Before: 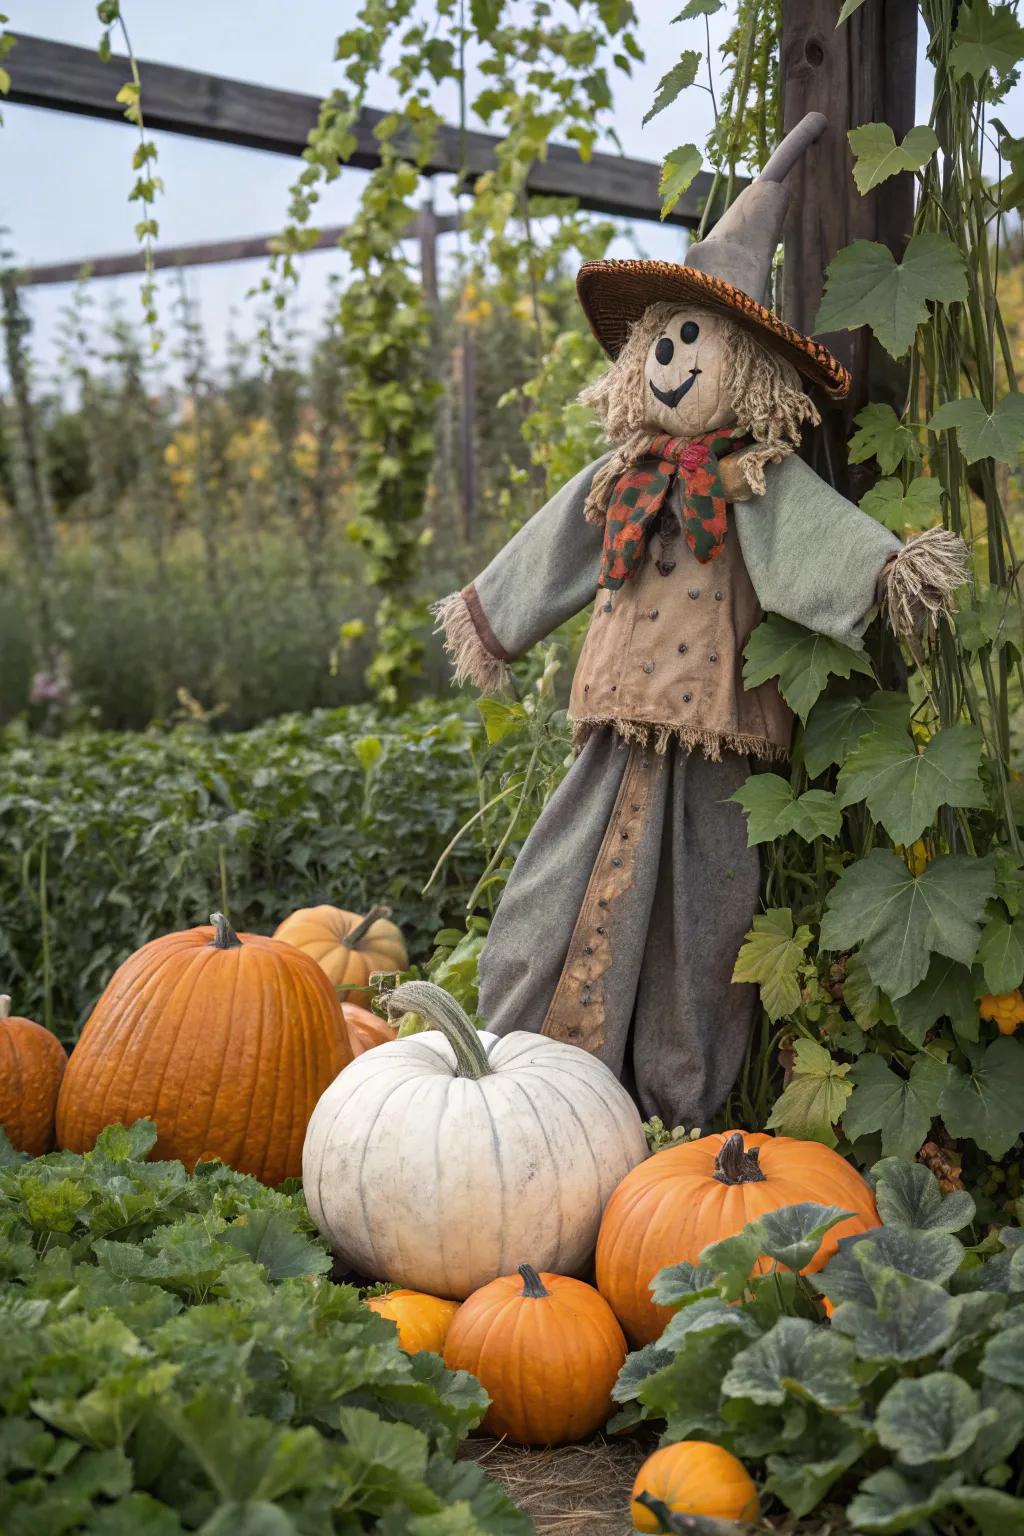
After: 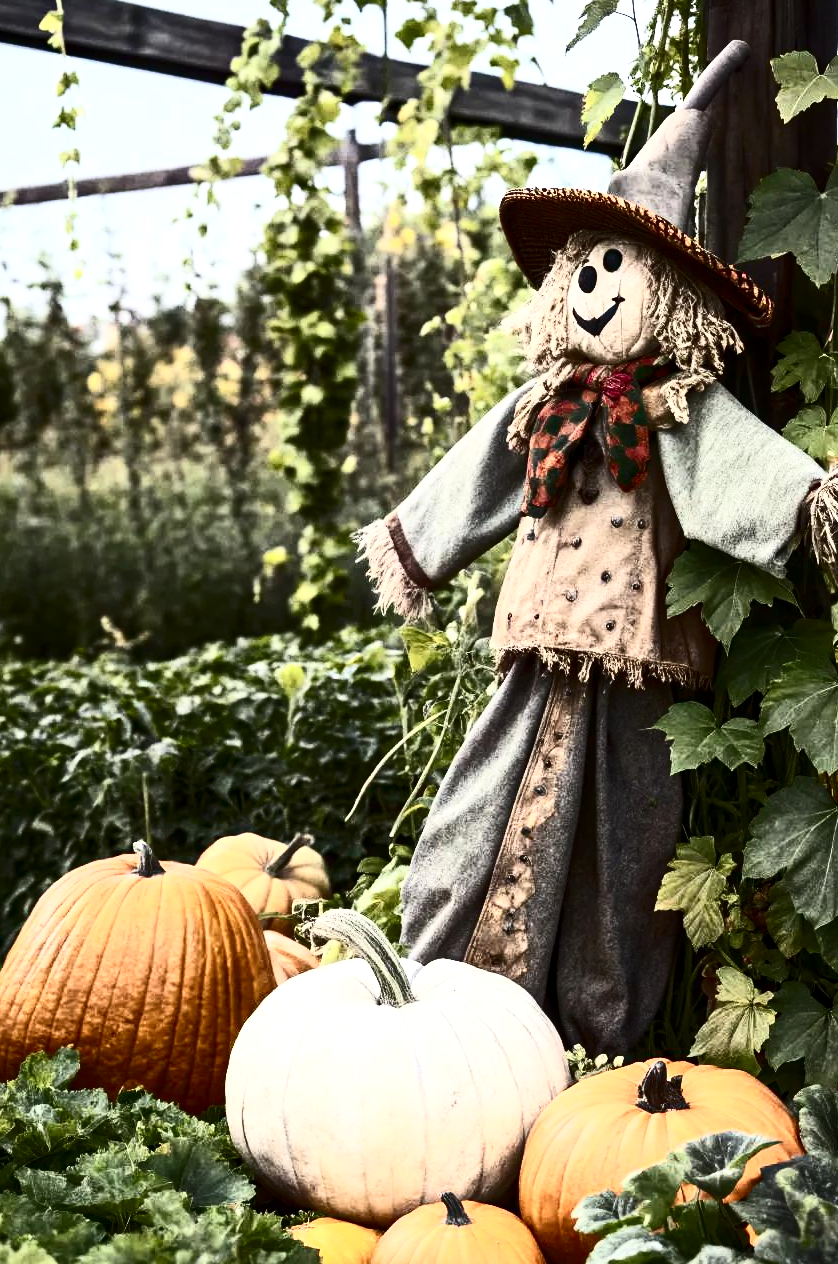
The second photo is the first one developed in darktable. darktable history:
crop and rotate: left 7.523%, top 4.709%, right 10.597%, bottom 12.941%
contrast brightness saturation: contrast 0.942, brightness 0.196
local contrast: highlights 104%, shadows 99%, detail 120%, midtone range 0.2
